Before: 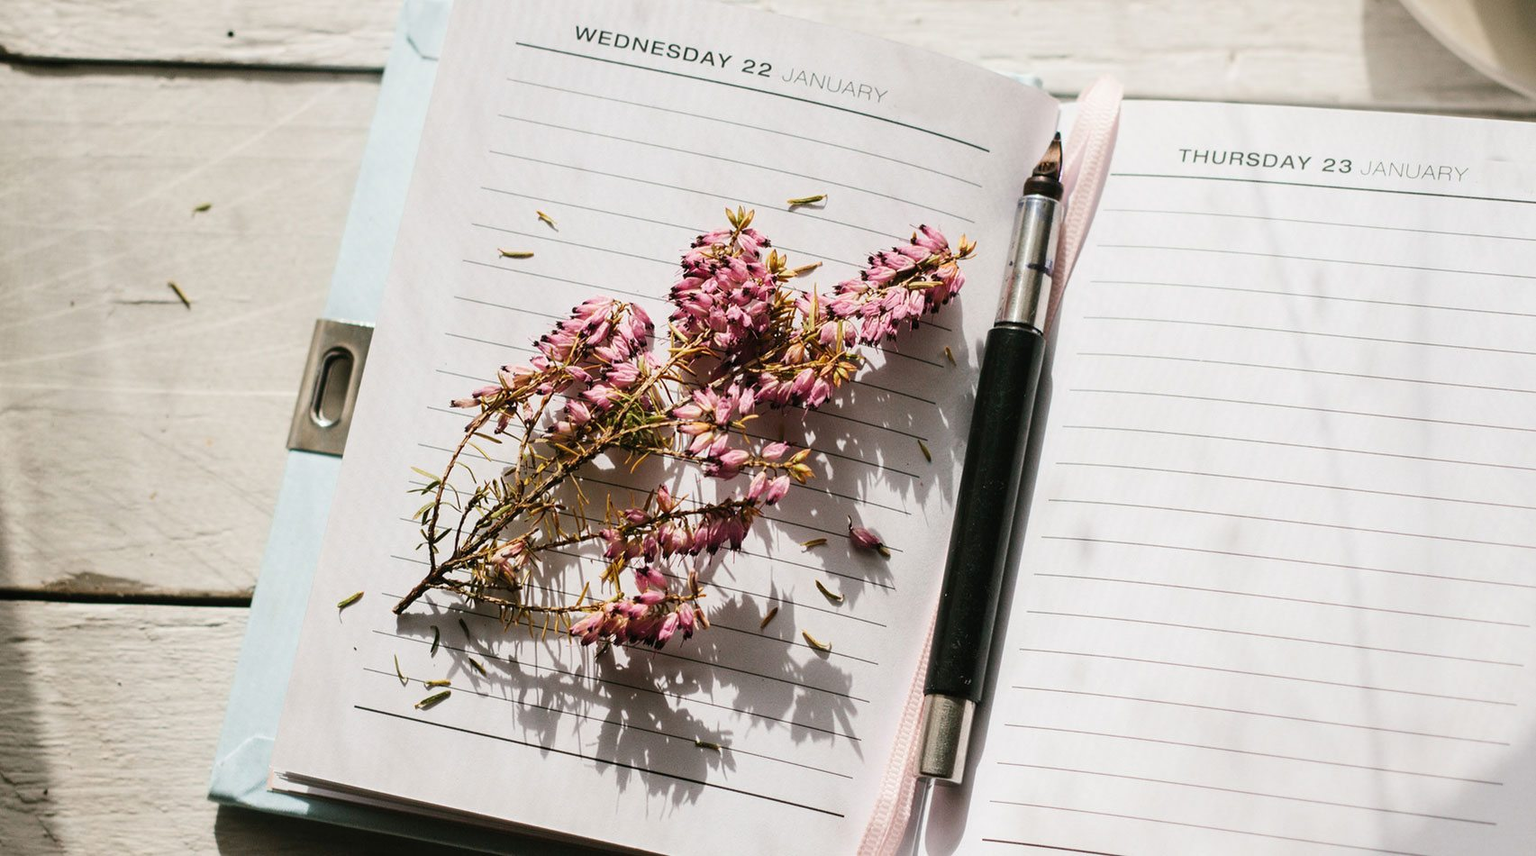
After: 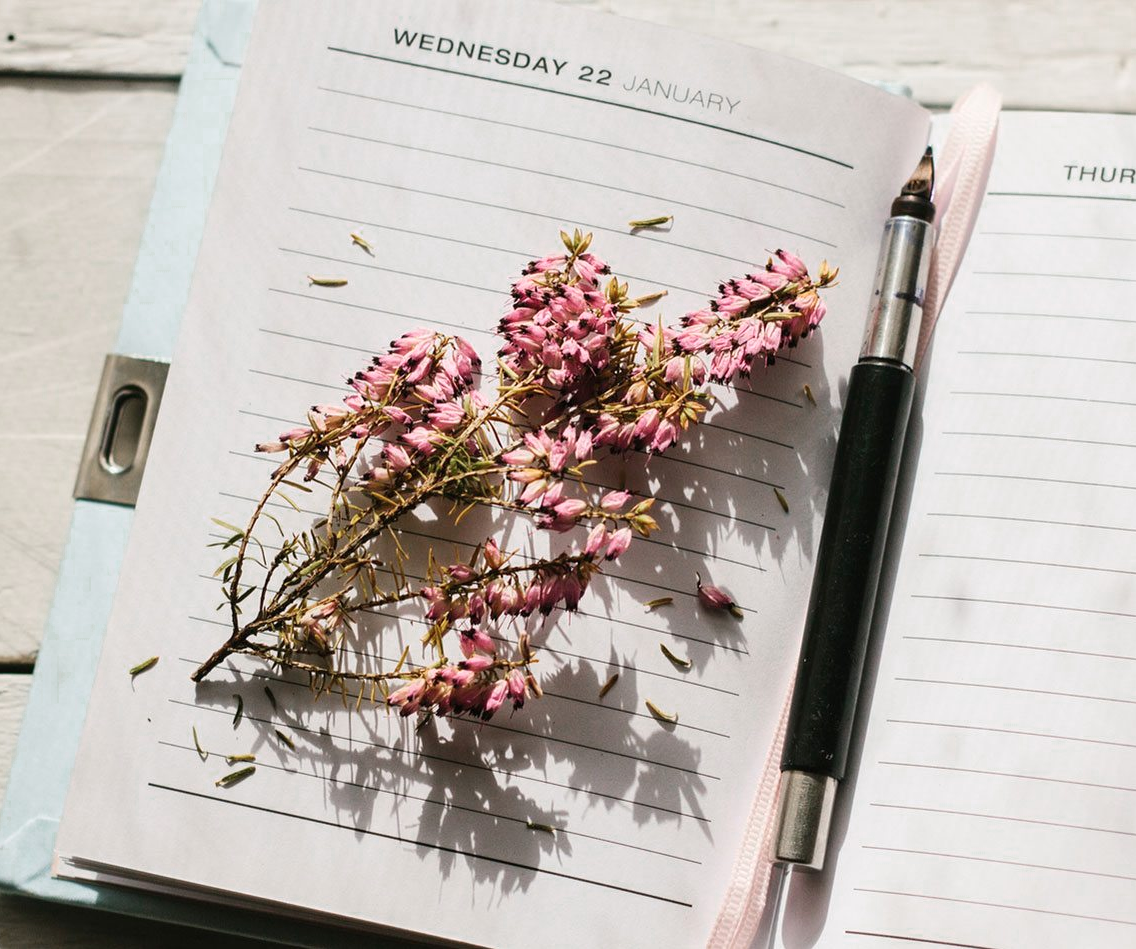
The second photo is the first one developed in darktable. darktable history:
crop and rotate: left 14.385%, right 18.948%
color zones: curves: ch0 [(0, 0.558) (0.143, 0.548) (0.286, 0.447) (0.429, 0.259) (0.571, 0.5) (0.714, 0.5) (0.857, 0.593) (1, 0.558)]; ch1 [(0, 0.543) (0.01, 0.544) (0.12, 0.492) (0.248, 0.458) (0.5, 0.534) (0.748, 0.5) (0.99, 0.469) (1, 0.543)]; ch2 [(0, 0.507) (0.143, 0.522) (0.286, 0.505) (0.429, 0.5) (0.571, 0.5) (0.714, 0.5) (0.857, 0.5) (1, 0.507)]
